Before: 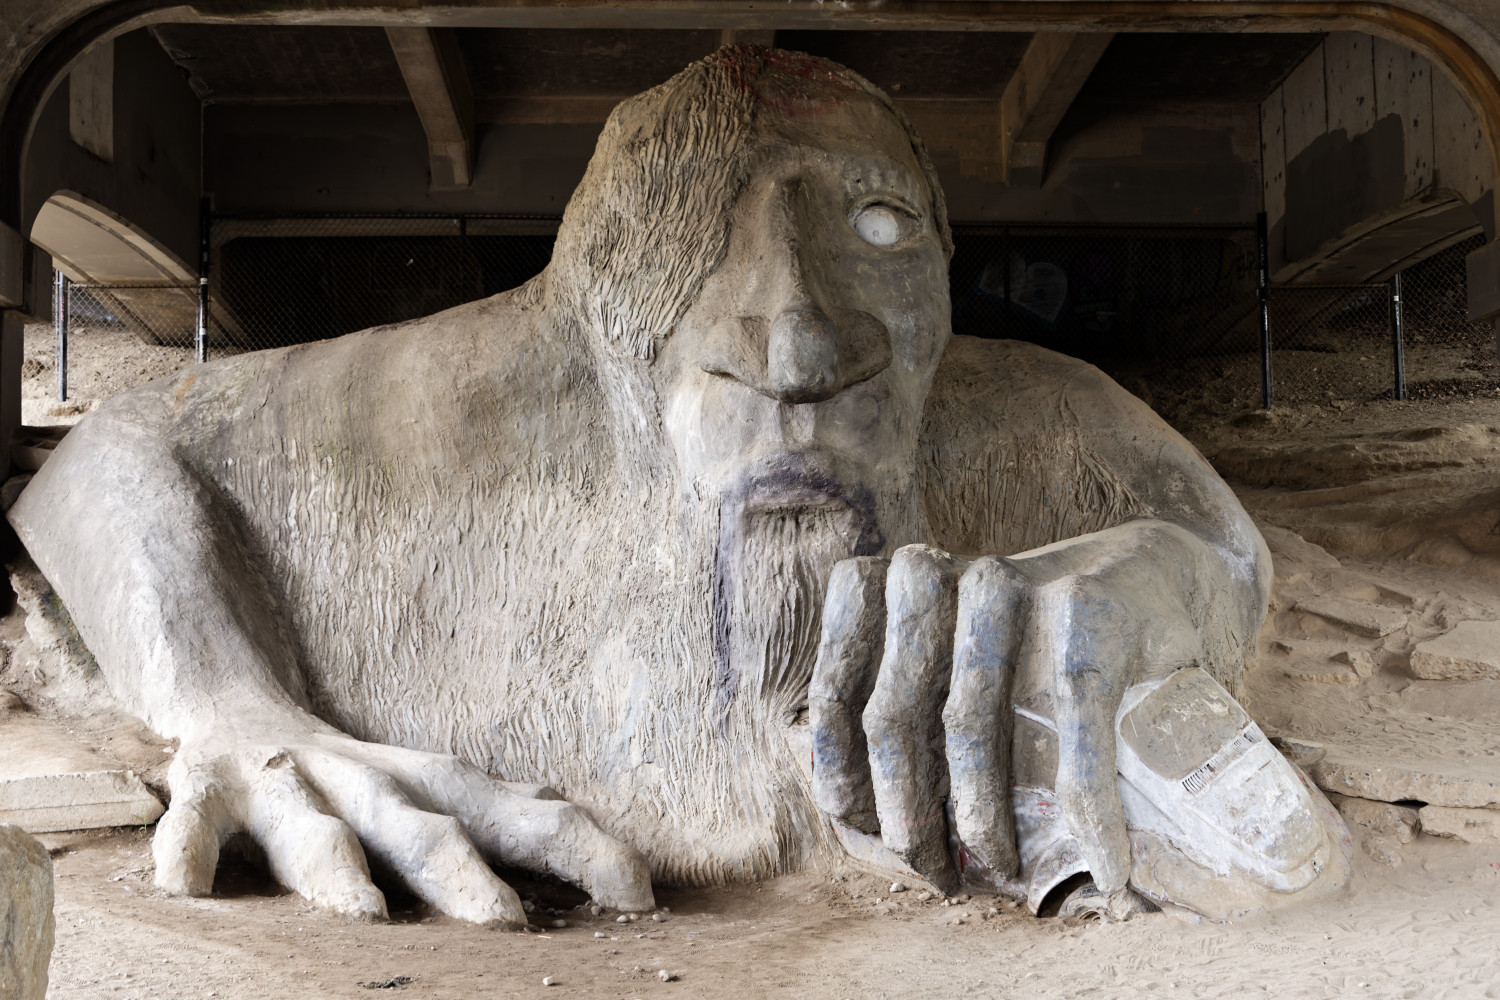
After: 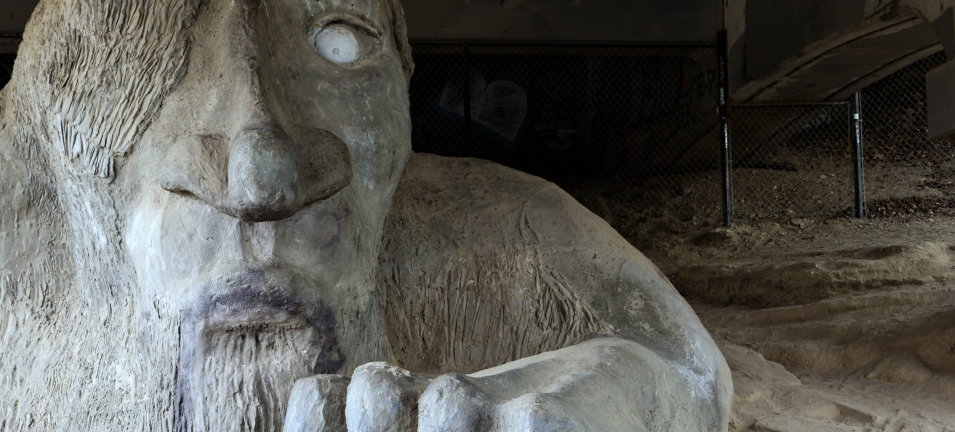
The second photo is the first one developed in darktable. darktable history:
crop: left 36.005%, top 18.293%, right 0.31%, bottom 38.444%
white balance: red 0.925, blue 1.046
